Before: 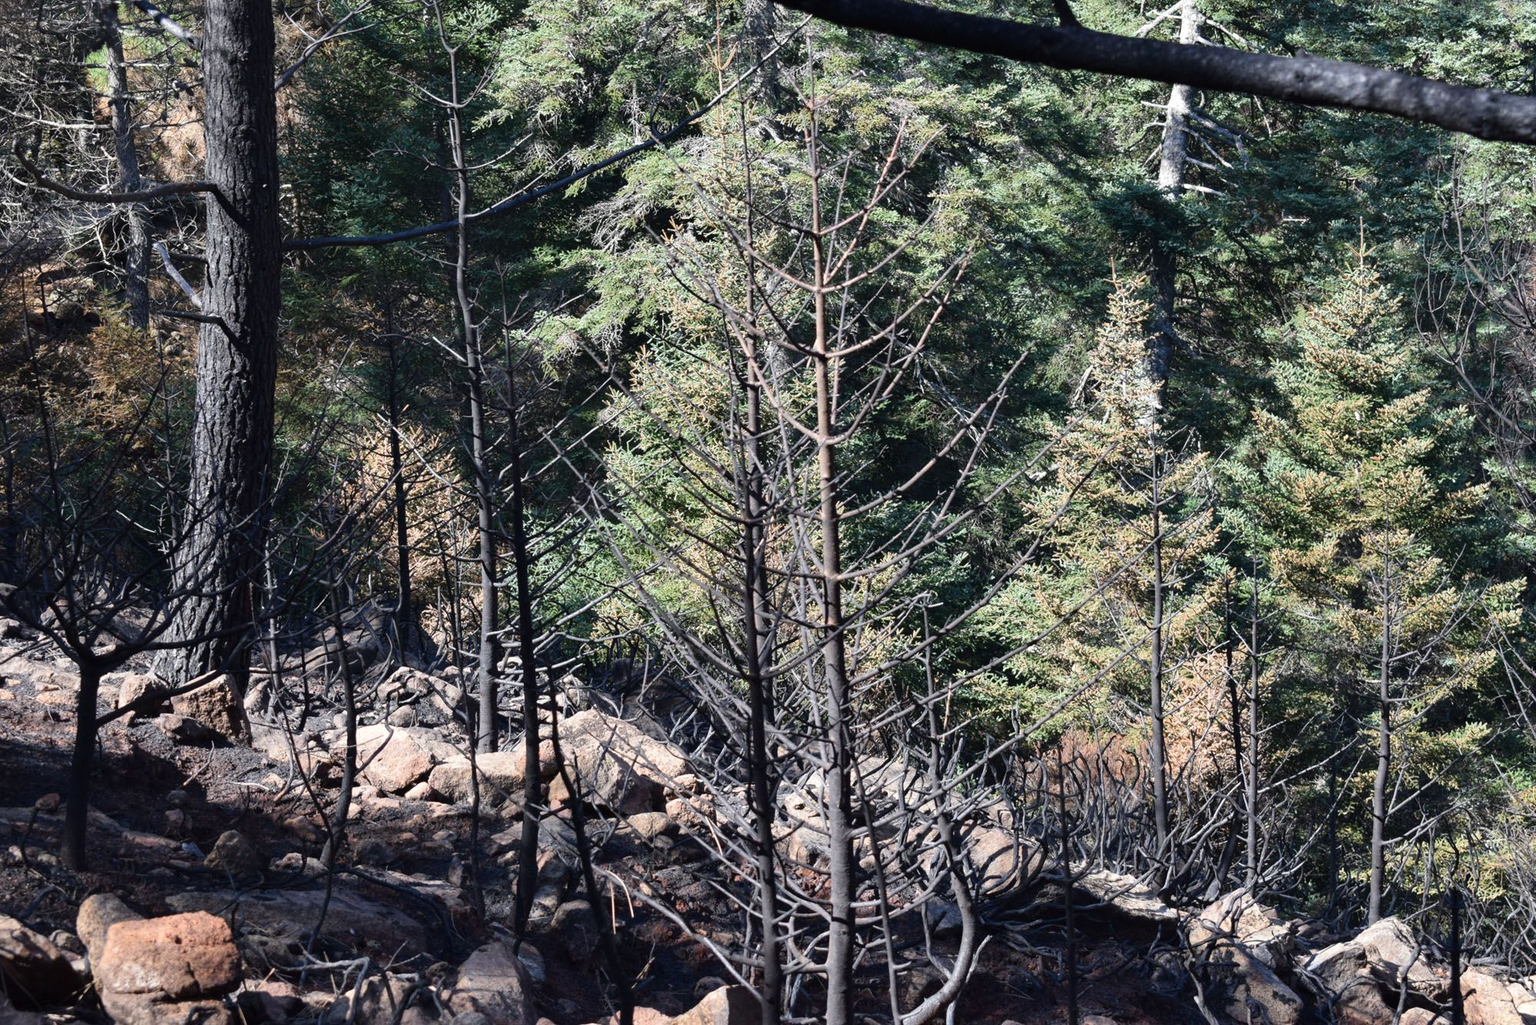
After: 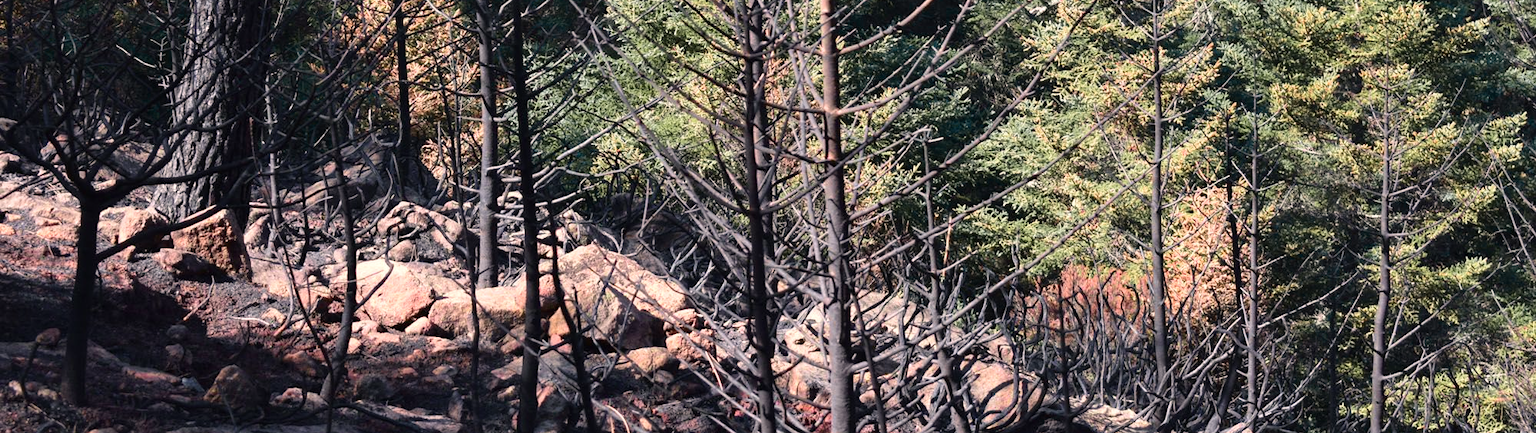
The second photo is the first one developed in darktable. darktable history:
color correction: highlights a* 3.69, highlights b* 5.14
color zones: curves: ch0 [(0, 0.533) (0.126, 0.533) (0.234, 0.533) (0.368, 0.357) (0.5, 0.5) (0.625, 0.5) (0.74, 0.637) (0.875, 0.5)]; ch1 [(0.004, 0.708) (0.129, 0.662) (0.25, 0.5) (0.375, 0.331) (0.496, 0.396) (0.625, 0.649) (0.739, 0.26) (0.875, 0.5) (1, 0.478)]; ch2 [(0, 0.409) (0.132, 0.403) (0.236, 0.558) (0.379, 0.448) (0.5, 0.5) (0.625, 0.5) (0.691, 0.39) (0.875, 0.5)]
crop: top 45.405%, bottom 12.213%
velvia: on, module defaults
